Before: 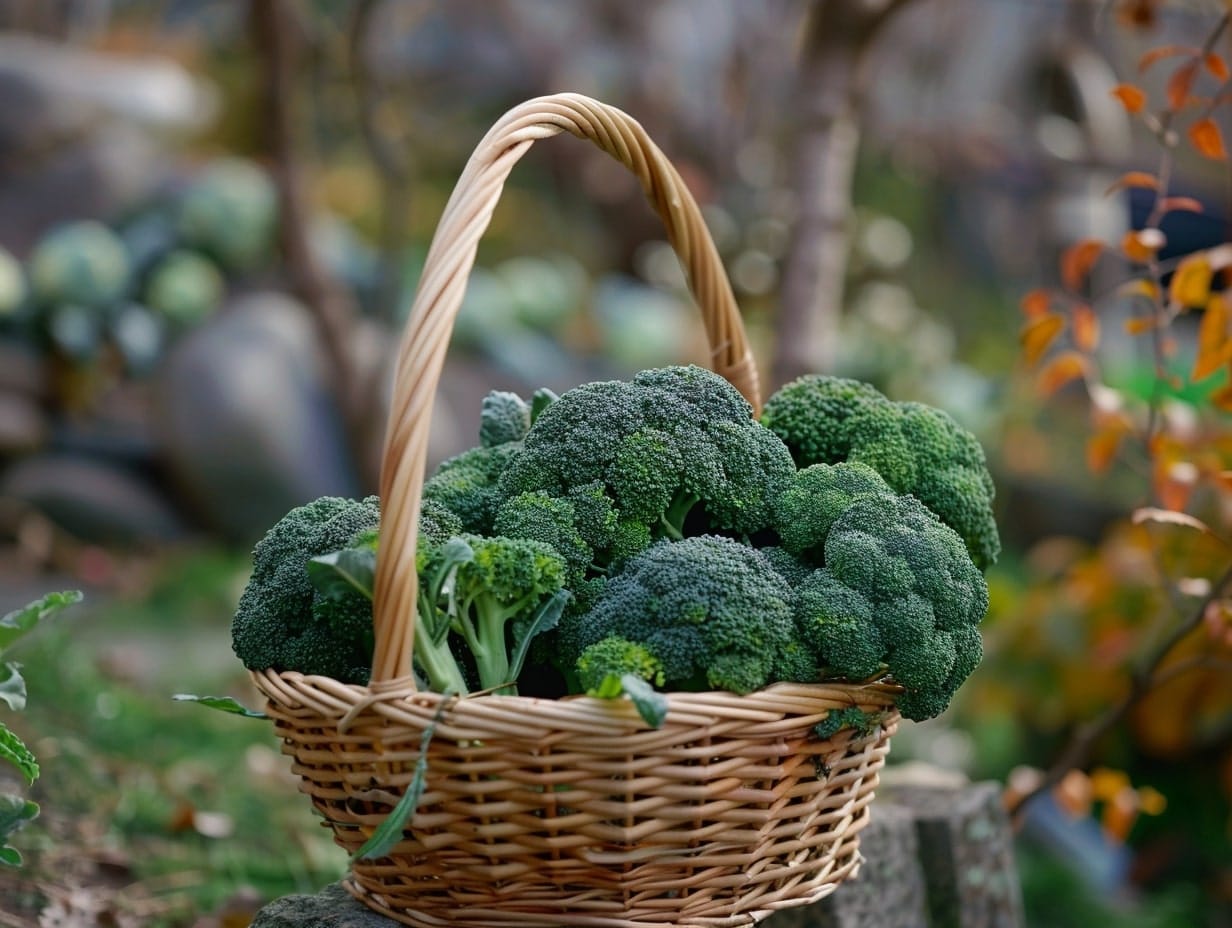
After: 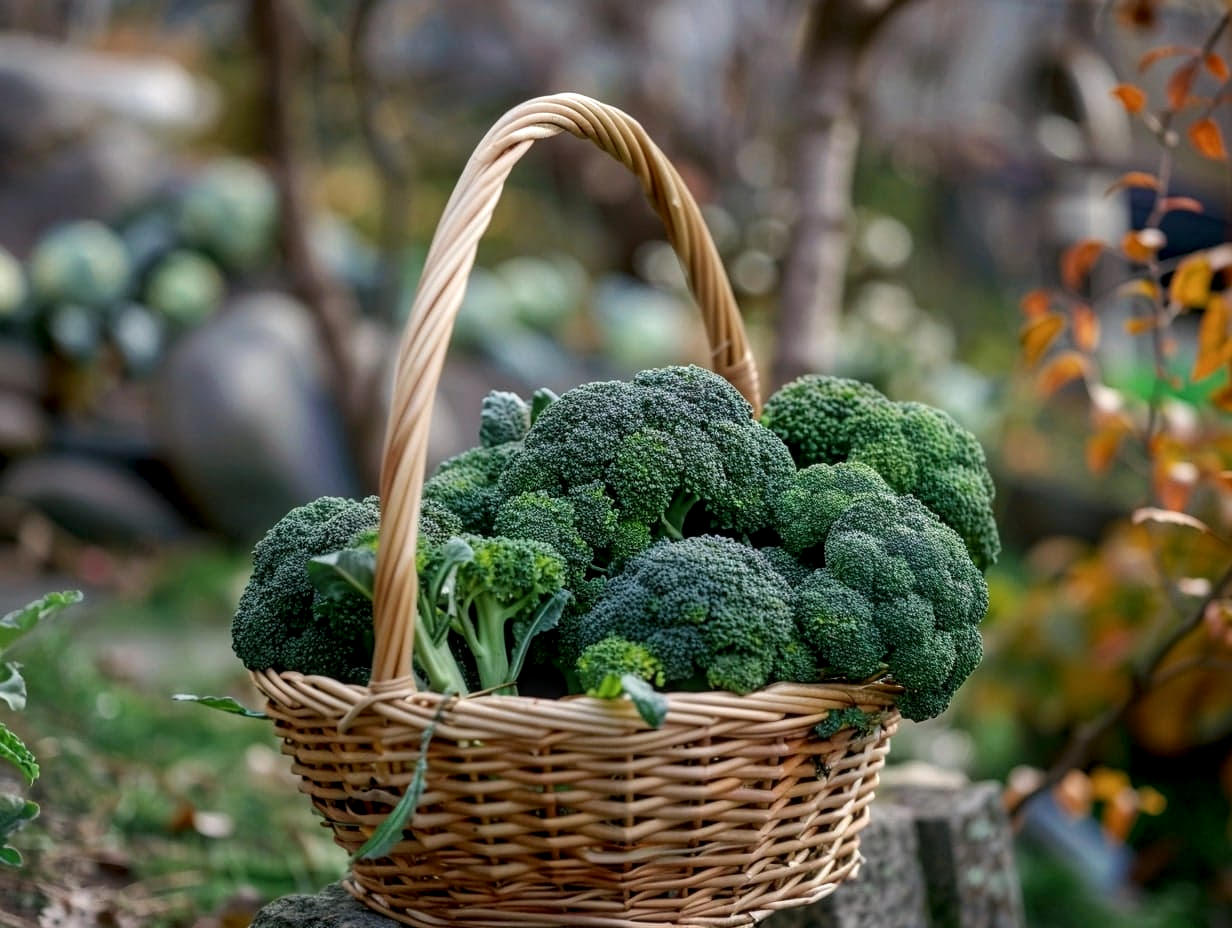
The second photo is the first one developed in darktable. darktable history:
local contrast: highlights 61%, detail 143%, midtone range 0.429
